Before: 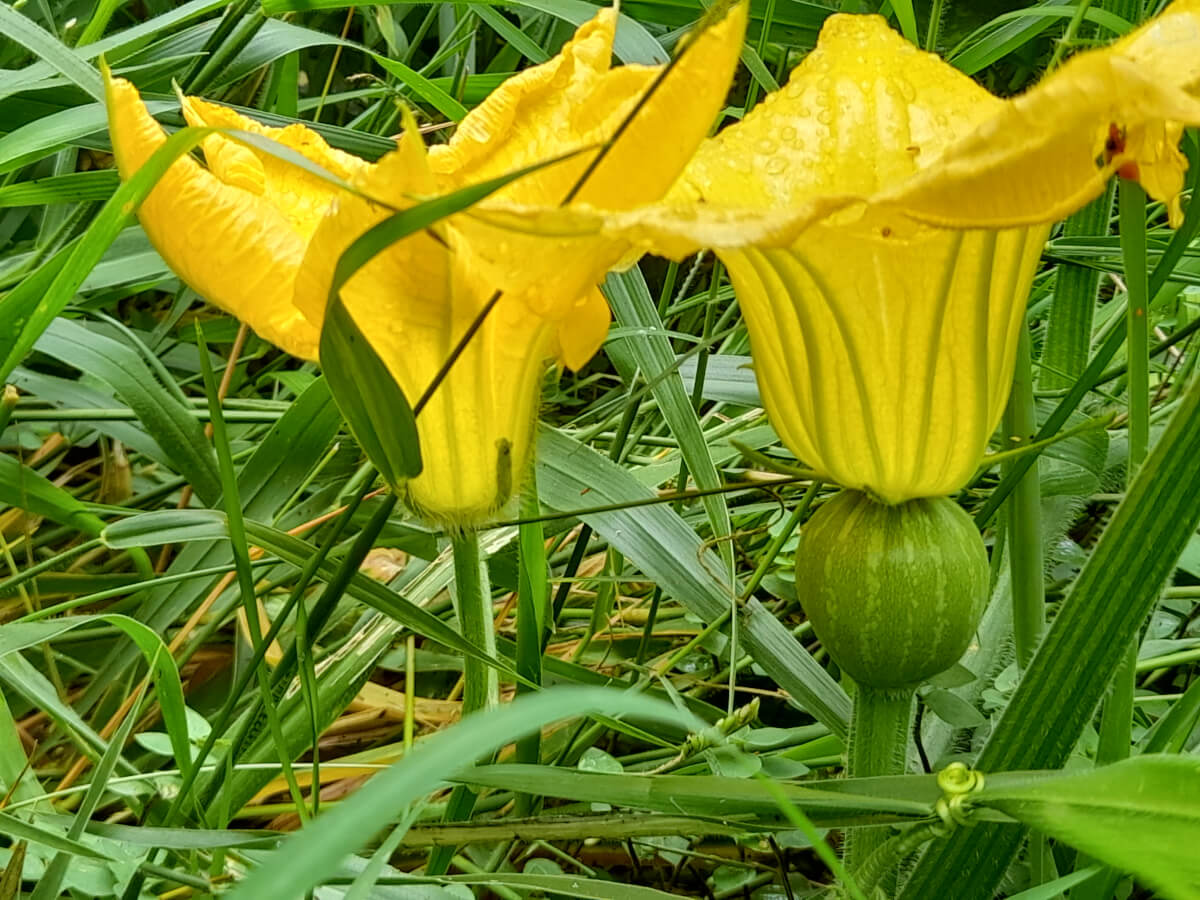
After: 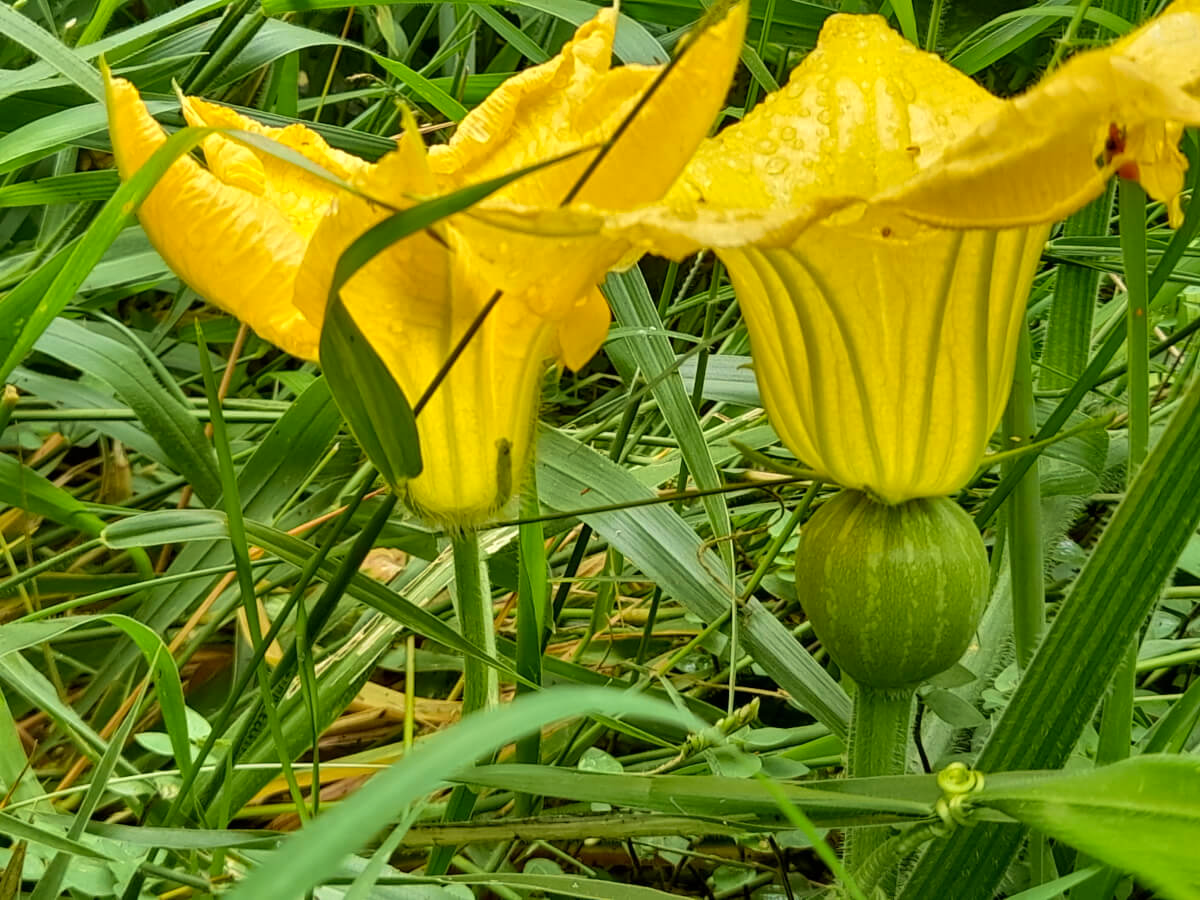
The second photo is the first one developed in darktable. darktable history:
shadows and highlights: soften with gaussian
color calibration: x 0.334, y 0.349, temperature 5426 K
velvia: on, module defaults
